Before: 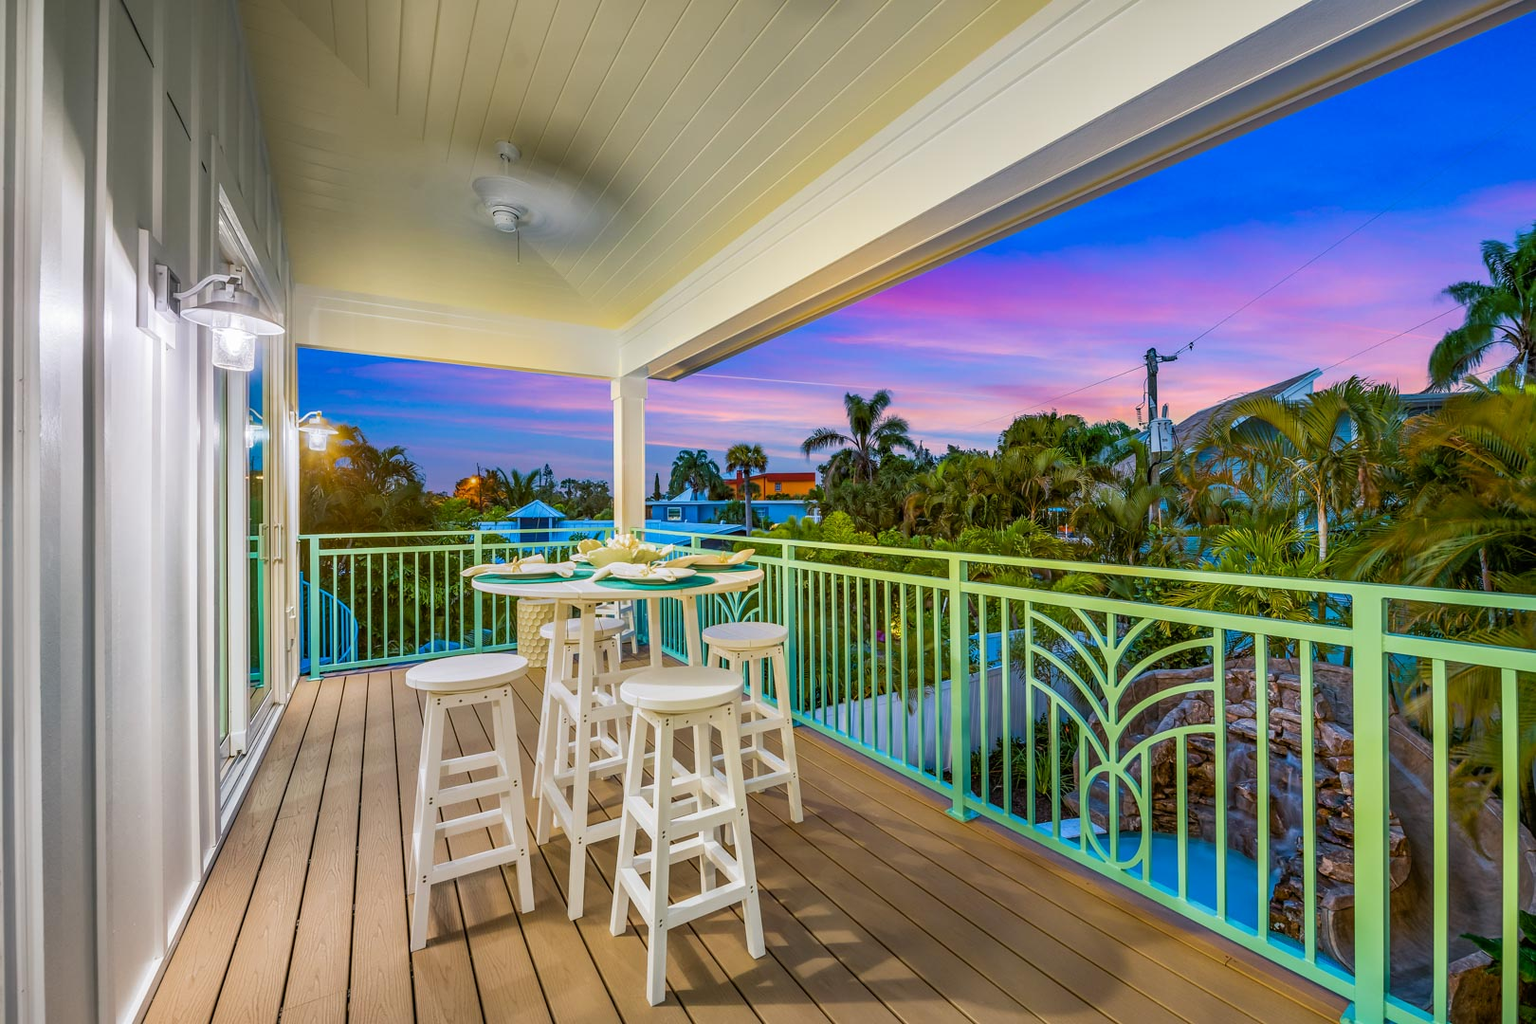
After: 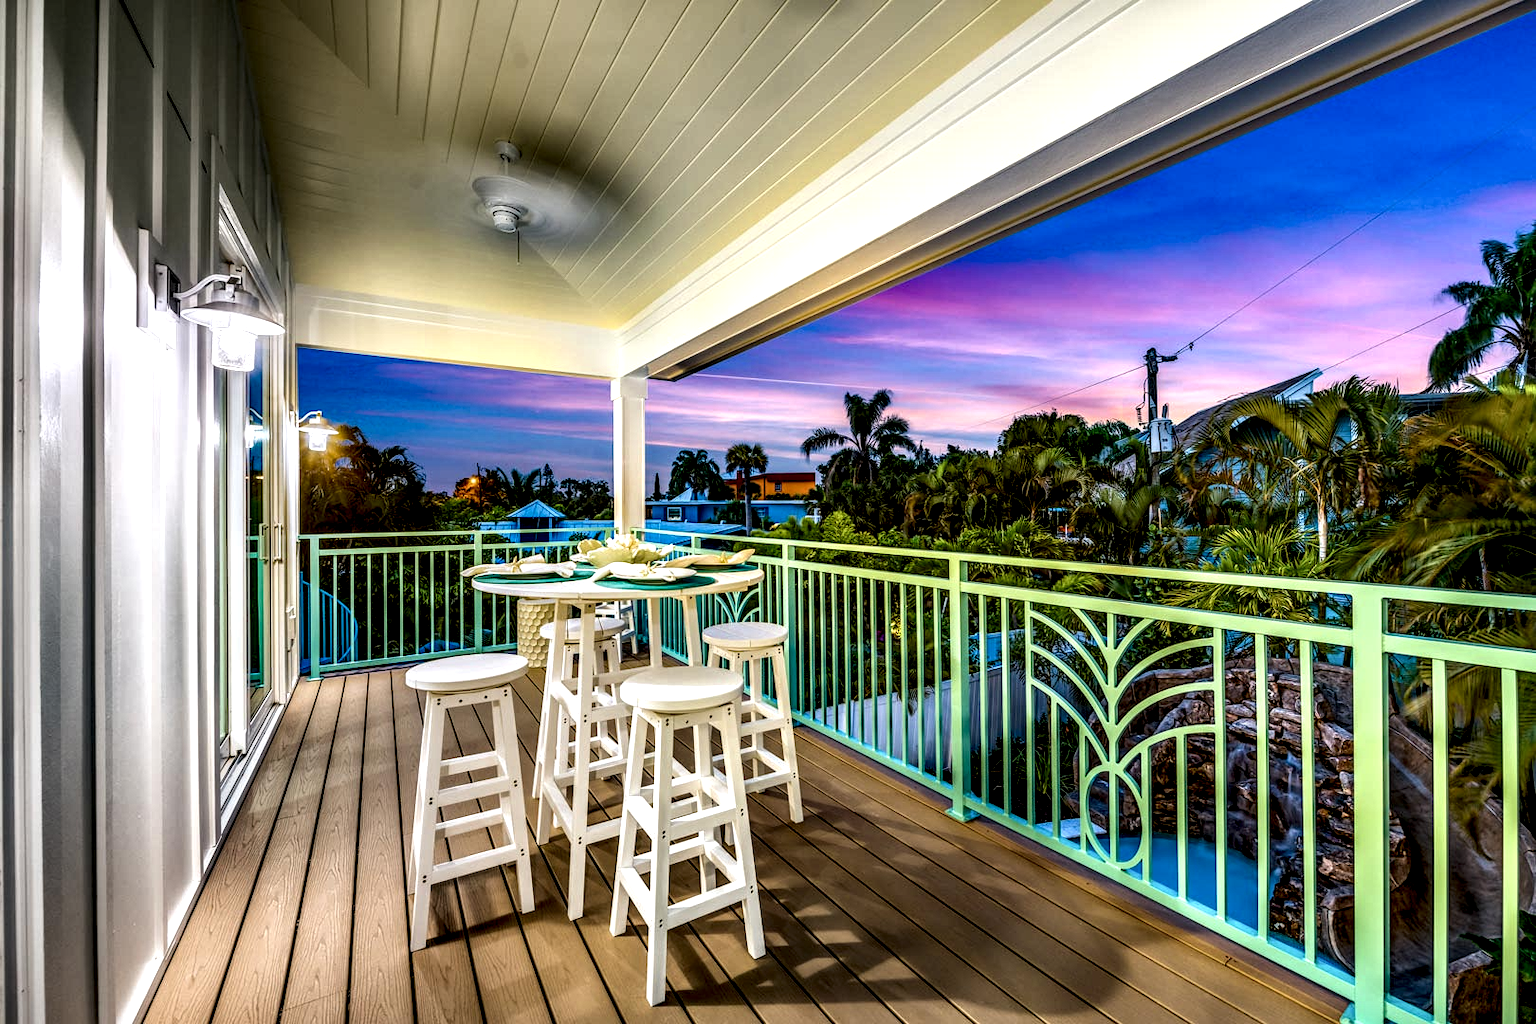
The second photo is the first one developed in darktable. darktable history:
local contrast: shadows 171%, detail 225%
